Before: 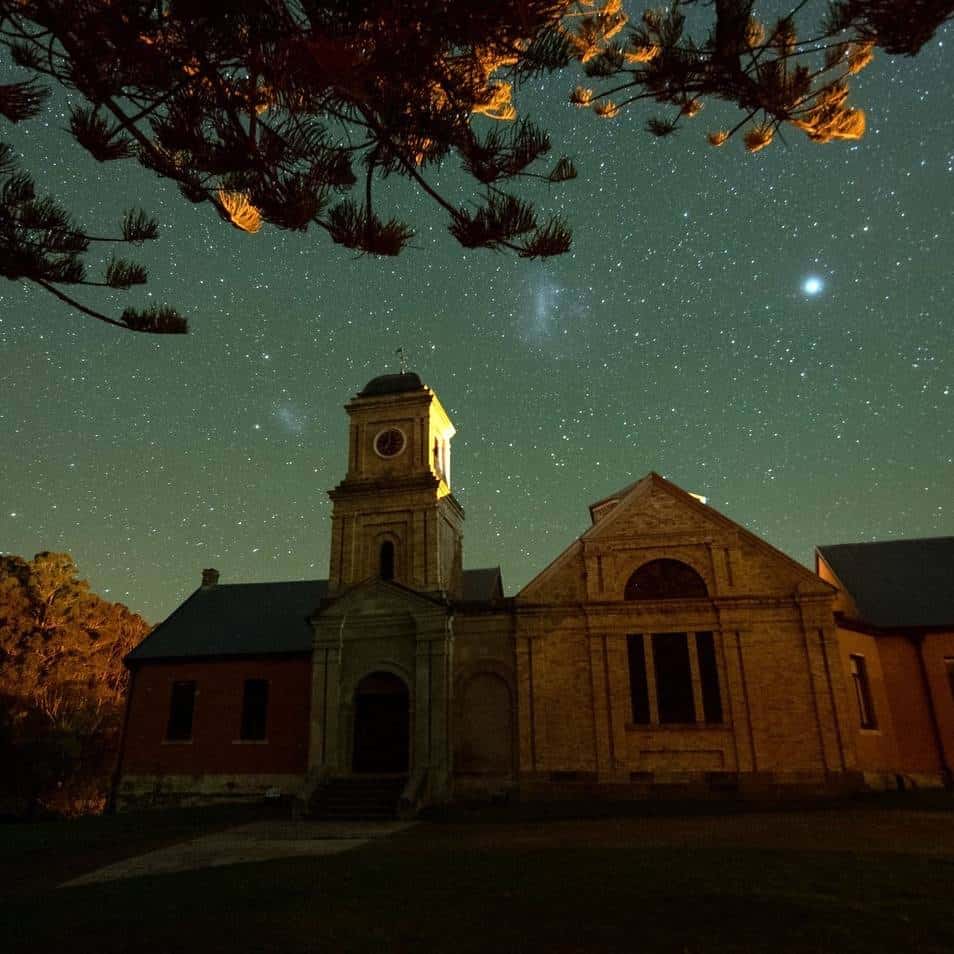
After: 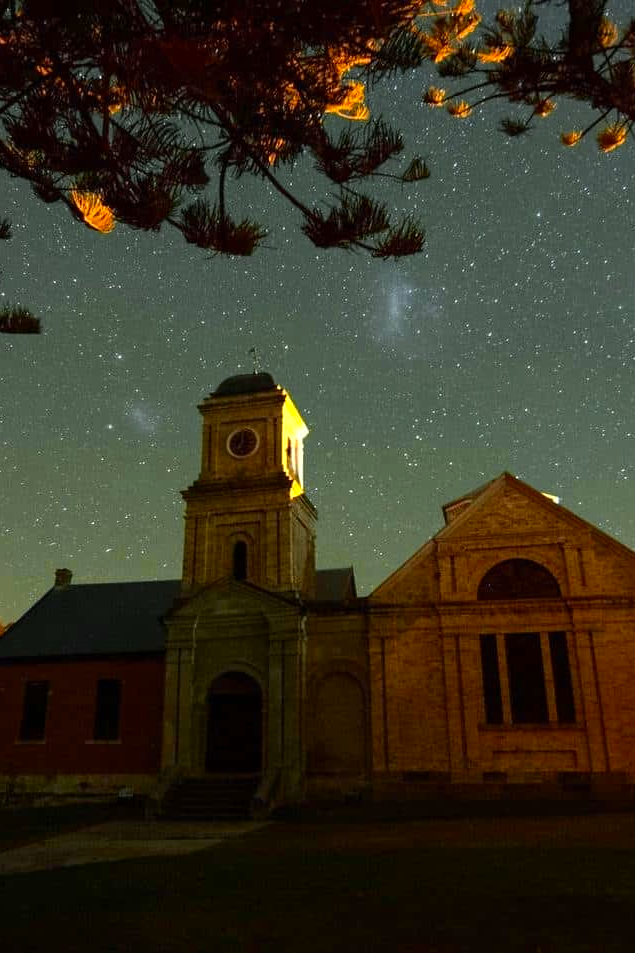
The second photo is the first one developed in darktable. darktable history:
color zones: curves: ch0 [(0, 0.511) (0.143, 0.531) (0.286, 0.56) (0.429, 0.5) (0.571, 0.5) (0.714, 0.5) (0.857, 0.5) (1, 0.5)]; ch1 [(0, 0.525) (0.143, 0.705) (0.286, 0.715) (0.429, 0.35) (0.571, 0.35) (0.714, 0.35) (0.857, 0.4) (1, 0.4)]; ch2 [(0, 0.572) (0.143, 0.512) (0.286, 0.473) (0.429, 0.45) (0.571, 0.5) (0.714, 0.5) (0.857, 0.518) (1, 0.518)]
crop and rotate: left 15.546%, right 17.787%
